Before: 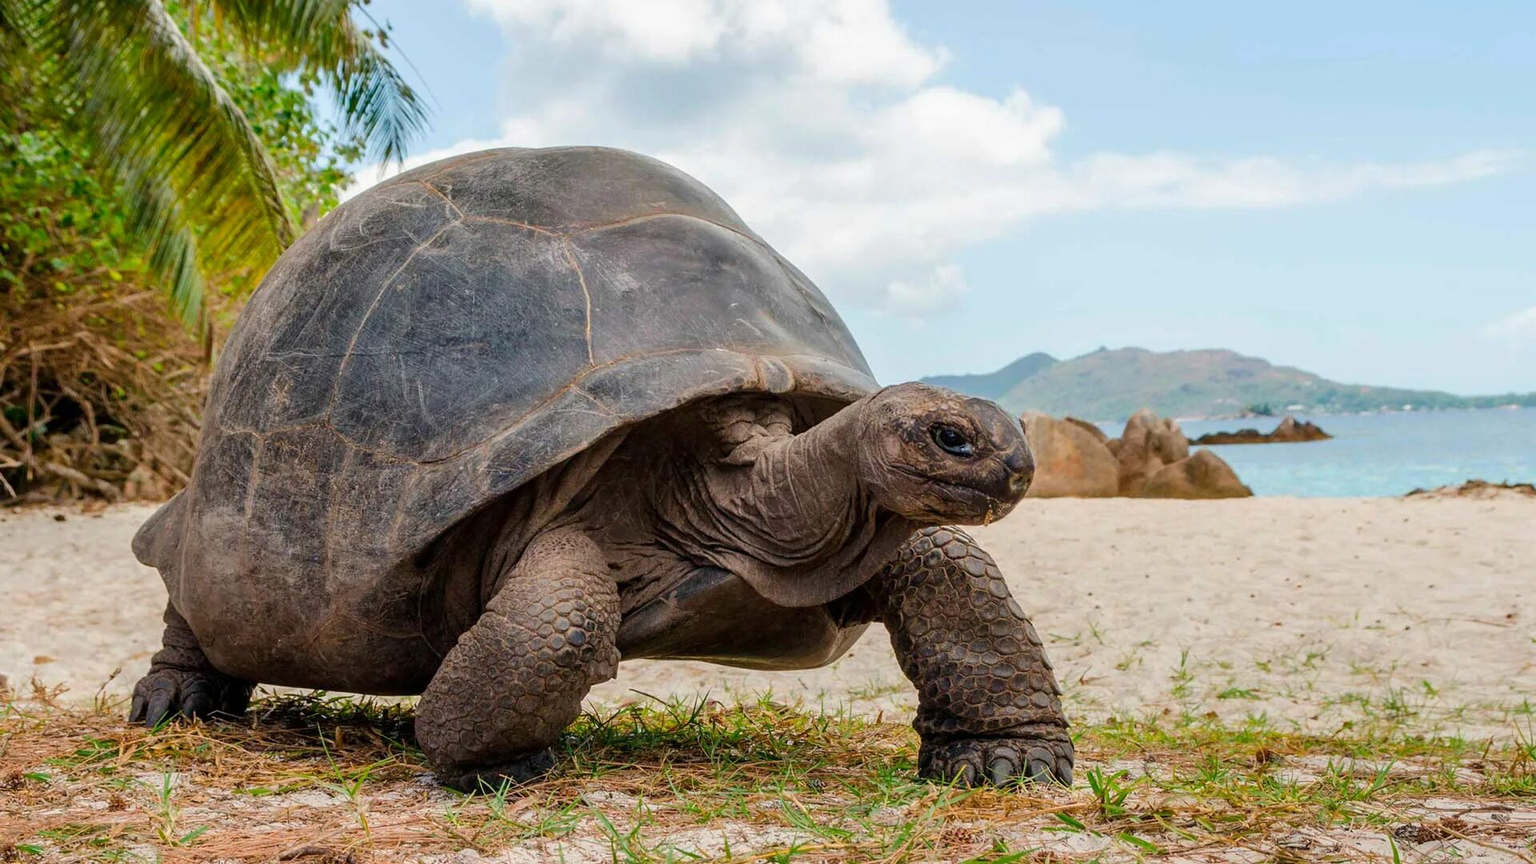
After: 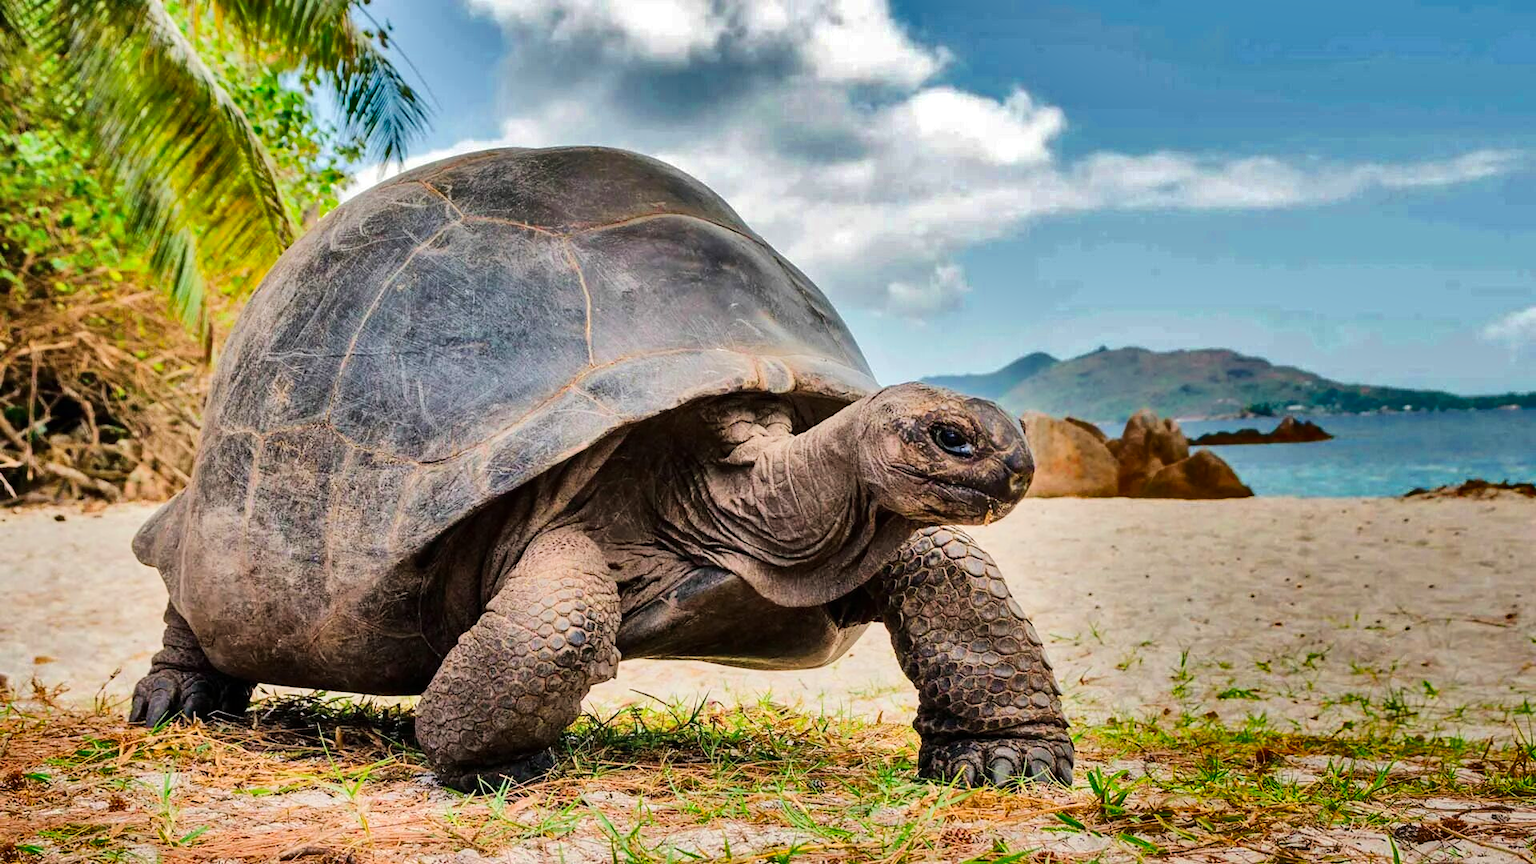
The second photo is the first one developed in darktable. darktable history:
tone equalizer: -7 EV 0.154 EV, -6 EV 0.61 EV, -5 EV 1.16 EV, -4 EV 1.3 EV, -3 EV 1.13 EV, -2 EV 0.6 EV, -1 EV 0.15 EV, edges refinement/feathering 500, mask exposure compensation -1.57 EV, preserve details no
shadows and highlights: shadows 17.8, highlights -84.81, soften with gaussian
